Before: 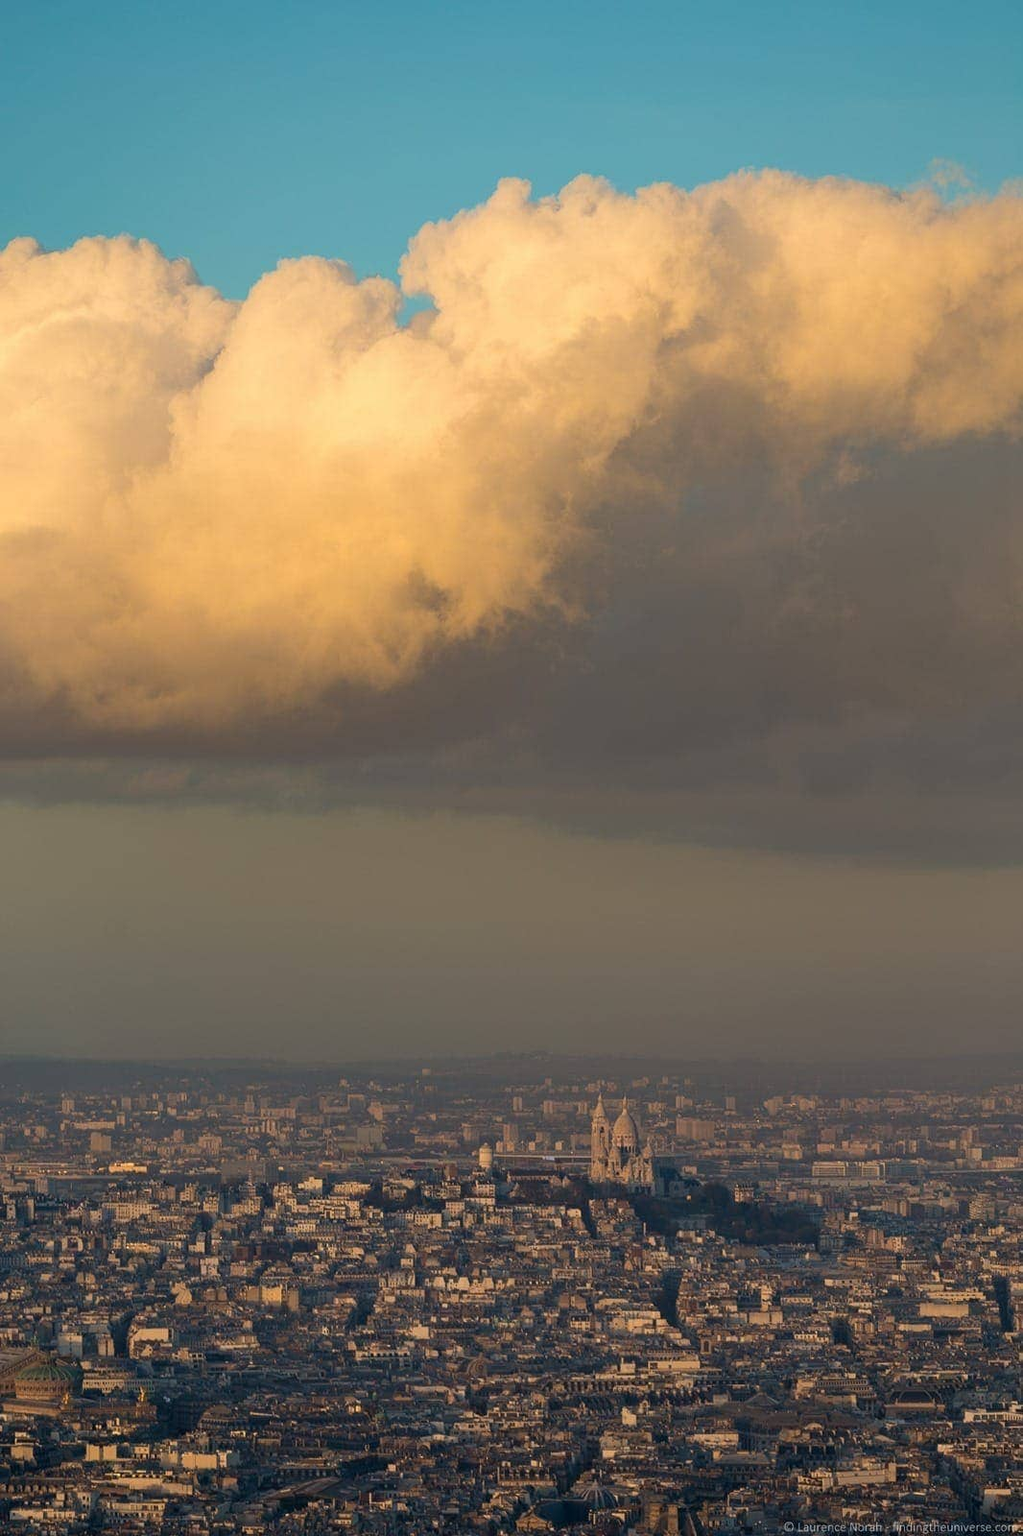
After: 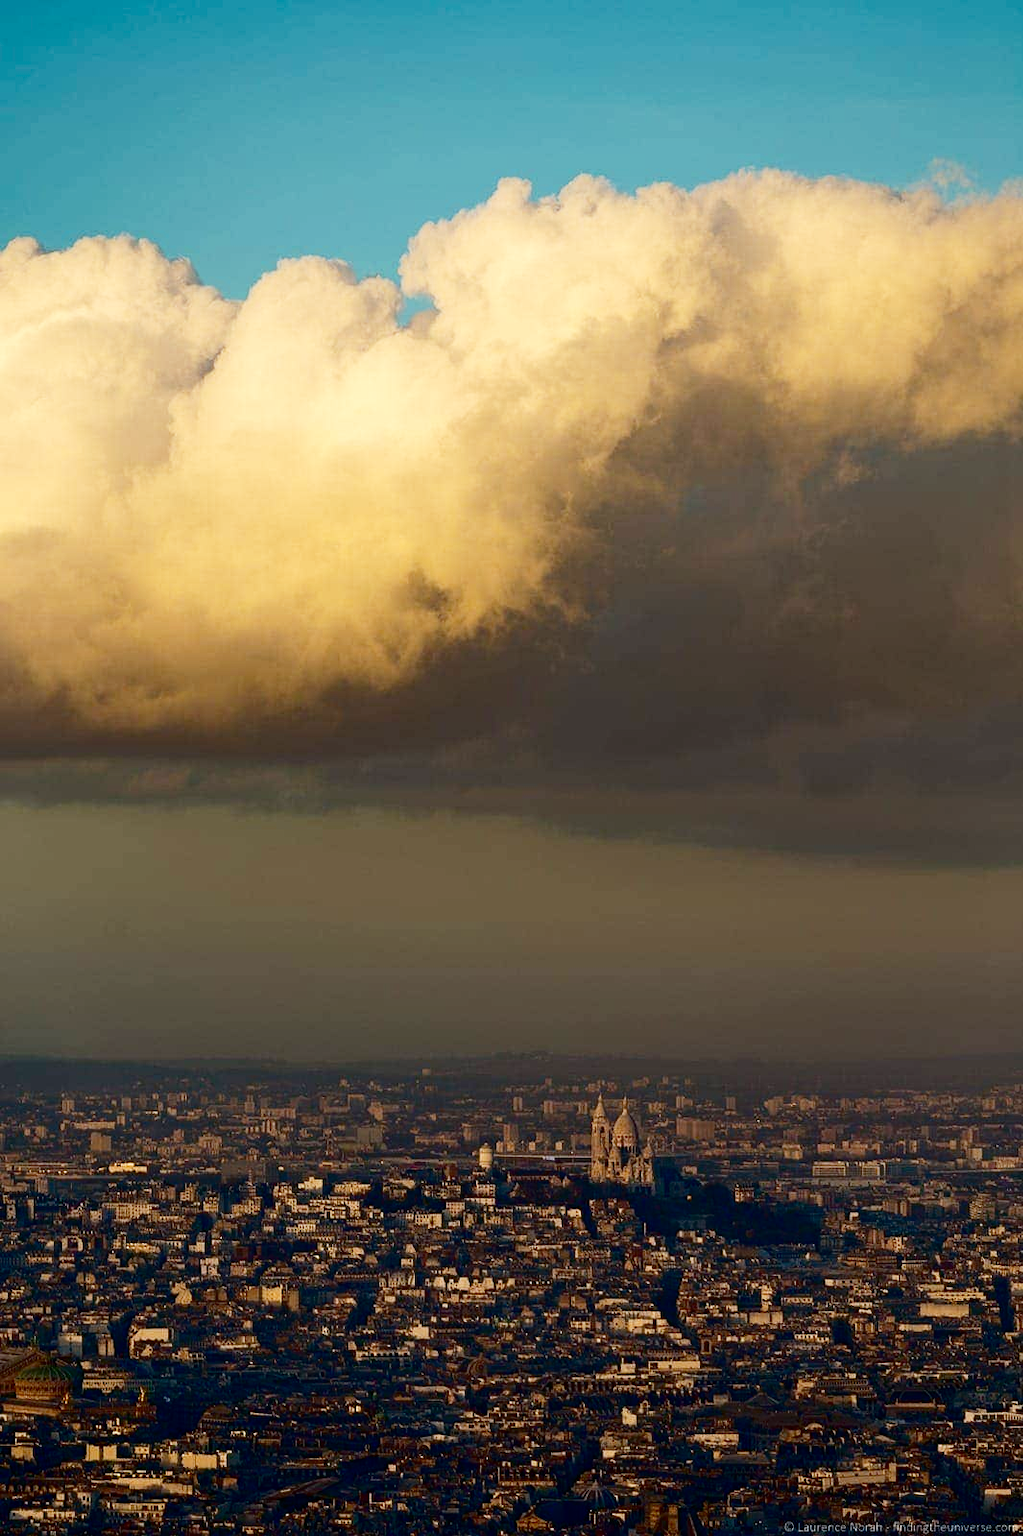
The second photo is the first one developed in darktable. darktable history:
contrast brightness saturation: contrast 0.087, brightness -0.578, saturation 0.167
base curve: curves: ch0 [(0, 0) (0.008, 0.007) (0.022, 0.029) (0.048, 0.089) (0.092, 0.197) (0.191, 0.399) (0.275, 0.534) (0.357, 0.65) (0.477, 0.78) (0.542, 0.833) (0.799, 0.973) (1, 1)], preserve colors none
